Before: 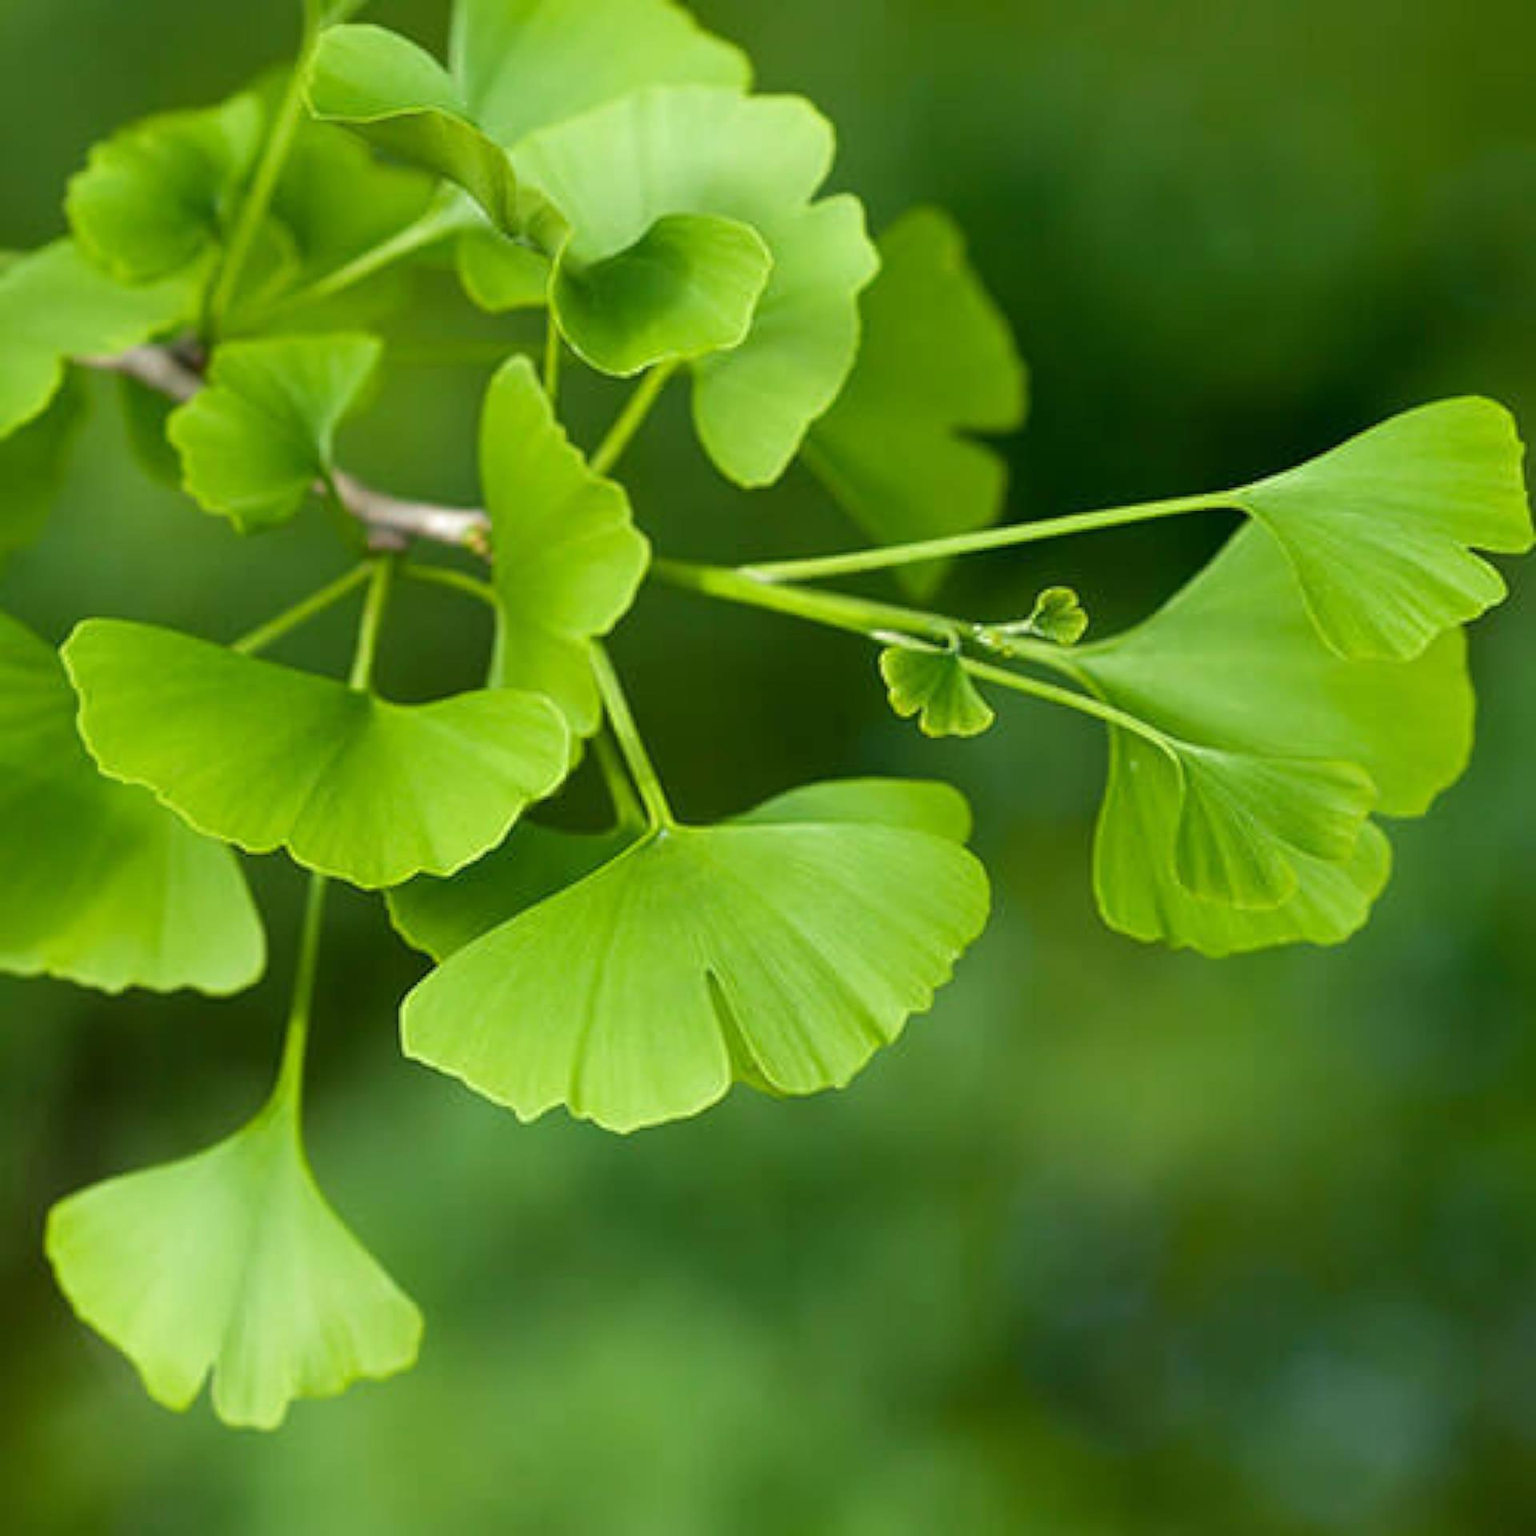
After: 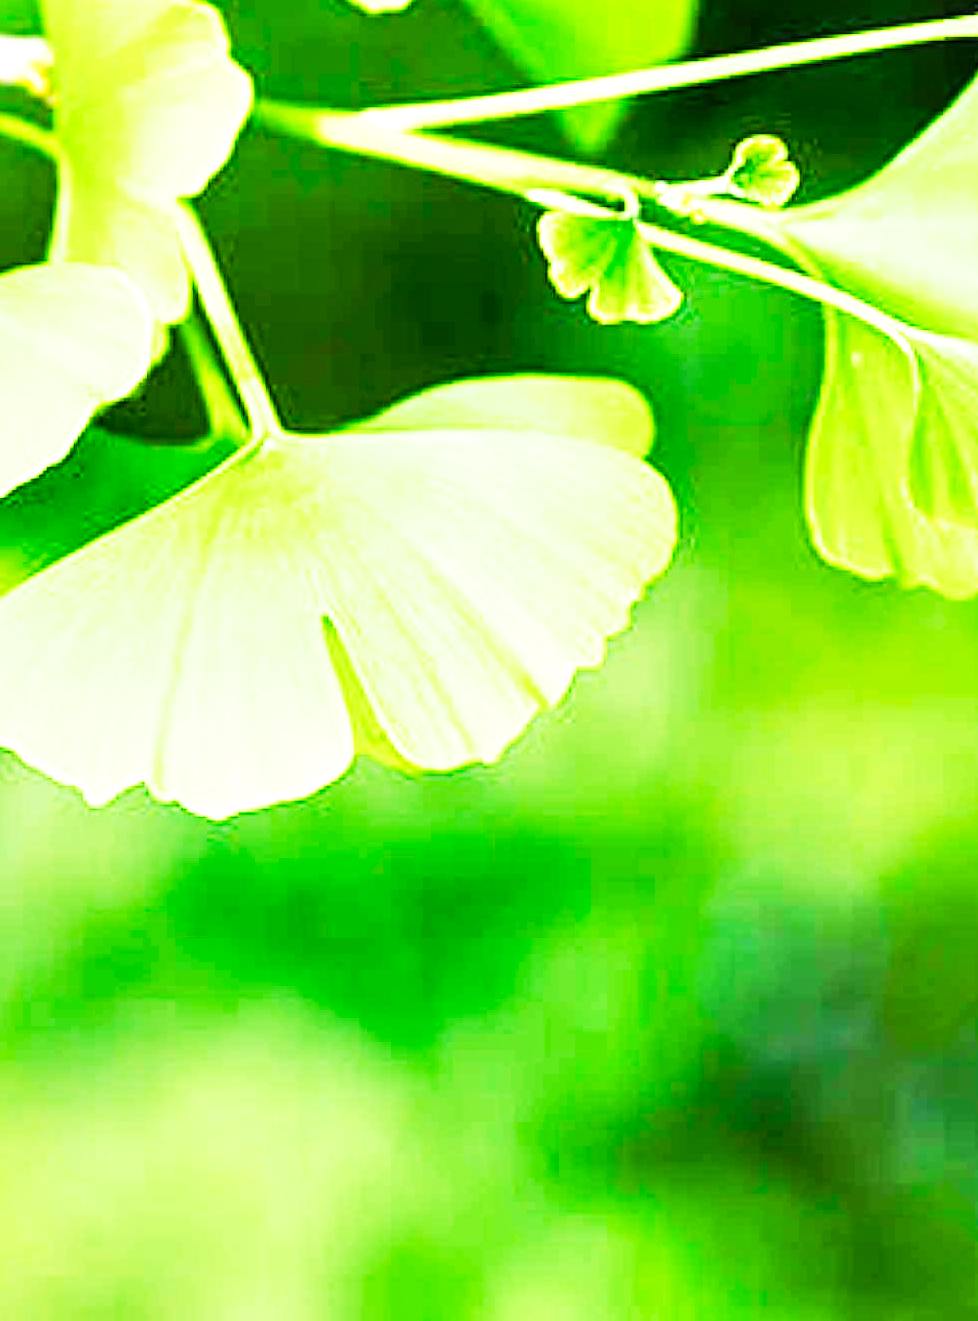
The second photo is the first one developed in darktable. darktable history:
tone curve: curves: ch0 [(0, 0) (0.003, 0.007) (0.011, 0.01) (0.025, 0.016) (0.044, 0.025) (0.069, 0.036) (0.1, 0.052) (0.136, 0.073) (0.177, 0.103) (0.224, 0.135) (0.277, 0.177) (0.335, 0.233) (0.399, 0.303) (0.468, 0.376) (0.543, 0.469) (0.623, 0.581) (0.709, 0.723) (0.801, 0.863) (0.898, 0.938) (1, 1)], preserve colors none
filmic rgb: black relative exposure -5 EV, hardness 2.88, contrast 1.3, highlights saturation mix -30%
white balance: emerald 1
exposure: exposure 2.04 EV, compensate highlight preservation false
local contrast: detail 135%, midtone range 0.75
crop and rotate: left 29.237%, top 31.152%, right 19.807%
